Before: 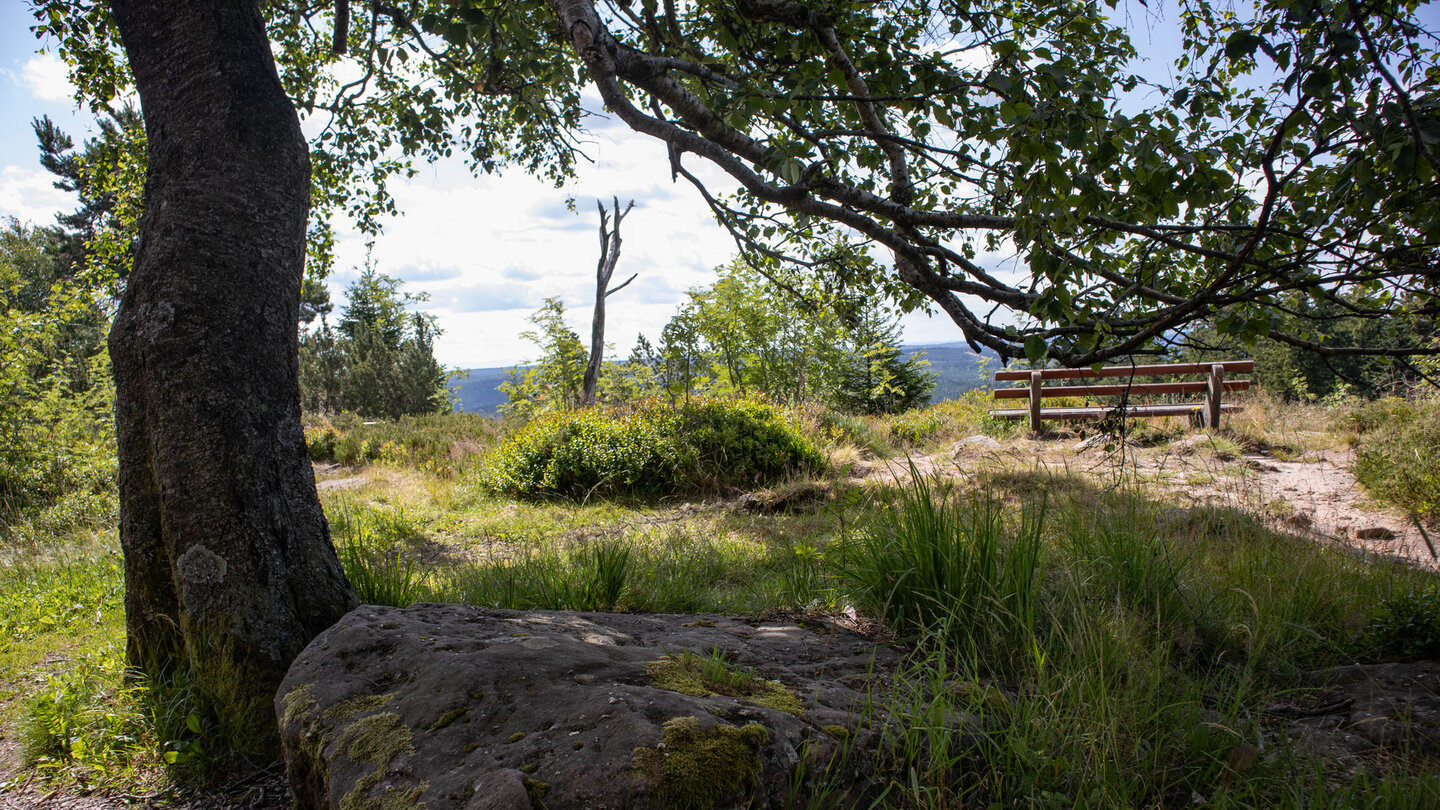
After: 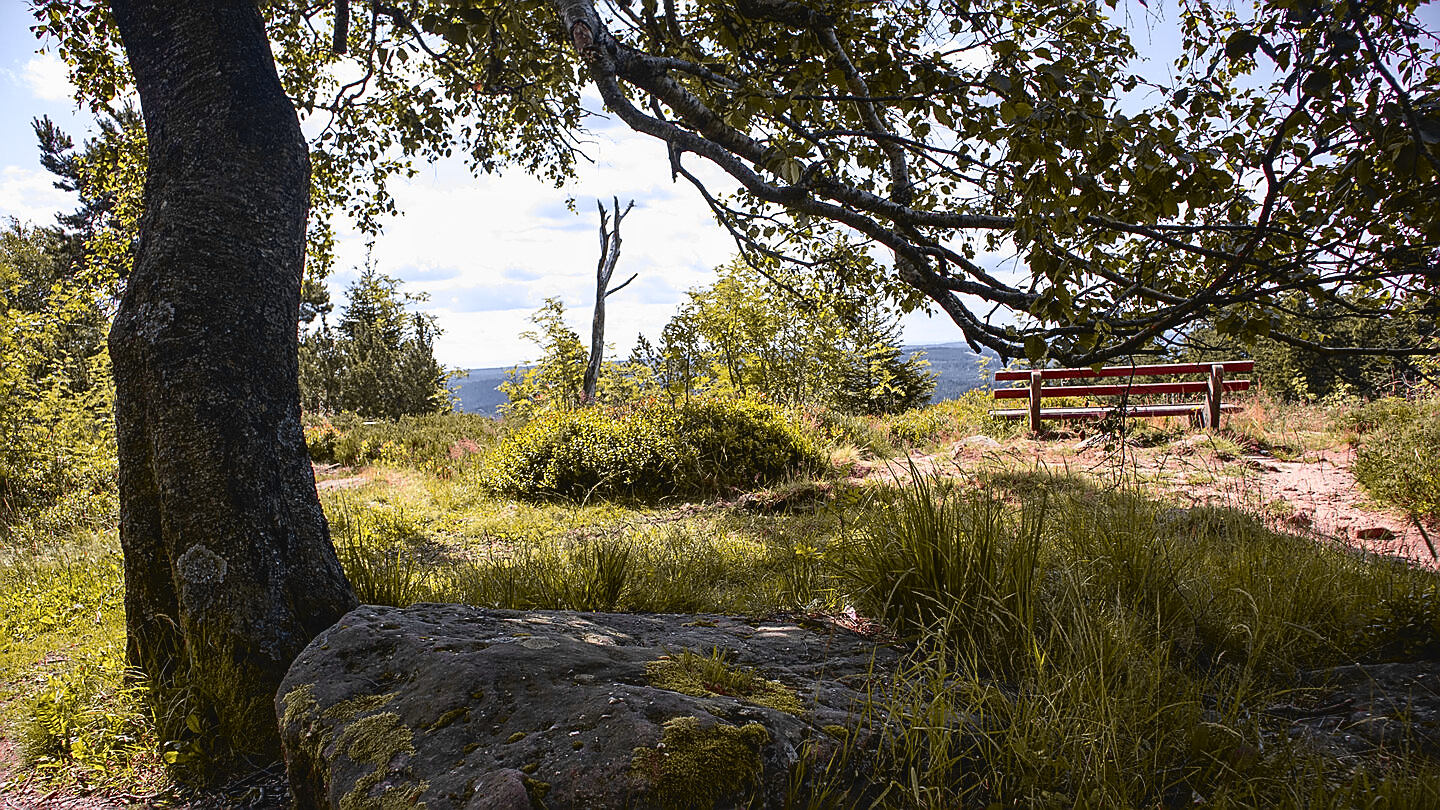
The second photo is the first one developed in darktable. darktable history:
sharpen: radius 1.418, amount 1.247, threshold 0.726
tone curve: curves: ch0 [(0, 0.036) (0.119, 0.115) (0.466, 0.498) (0.715, 0.767) (0.817, 0.865) (1, 0.998)]; ch1 [(0, 0) (0.377, 0.424) (0.442, 0.491) (0.487, 0.498) (0.514, 0.512) (0.536, 0.577) (0.66, 0.724) (1, 1)]; ch2 [(0, 0) (0.38, 0.405) (0.463, 0.443) (0.492, 0.486) (0.526, 0.541) (0.578, 0.598) (1, 1)], color space Lab, independent channels, preserve colors none
tone equalizer: mask exposure compensation -0.499 EV
